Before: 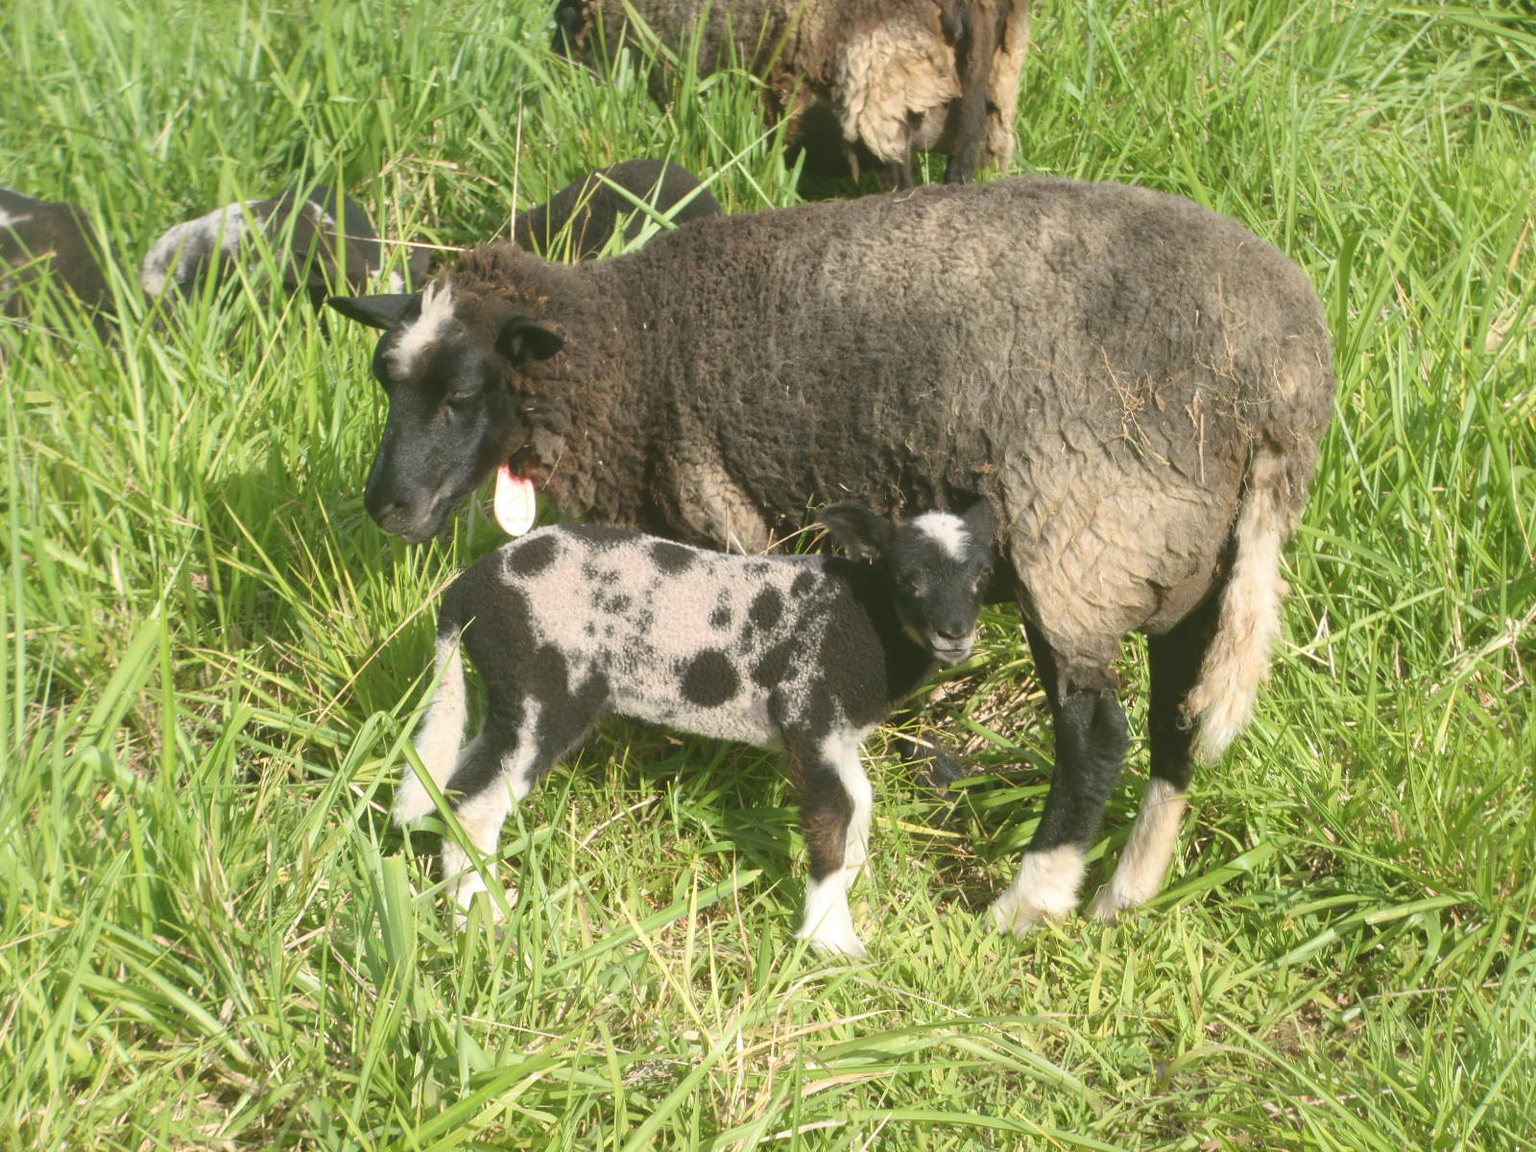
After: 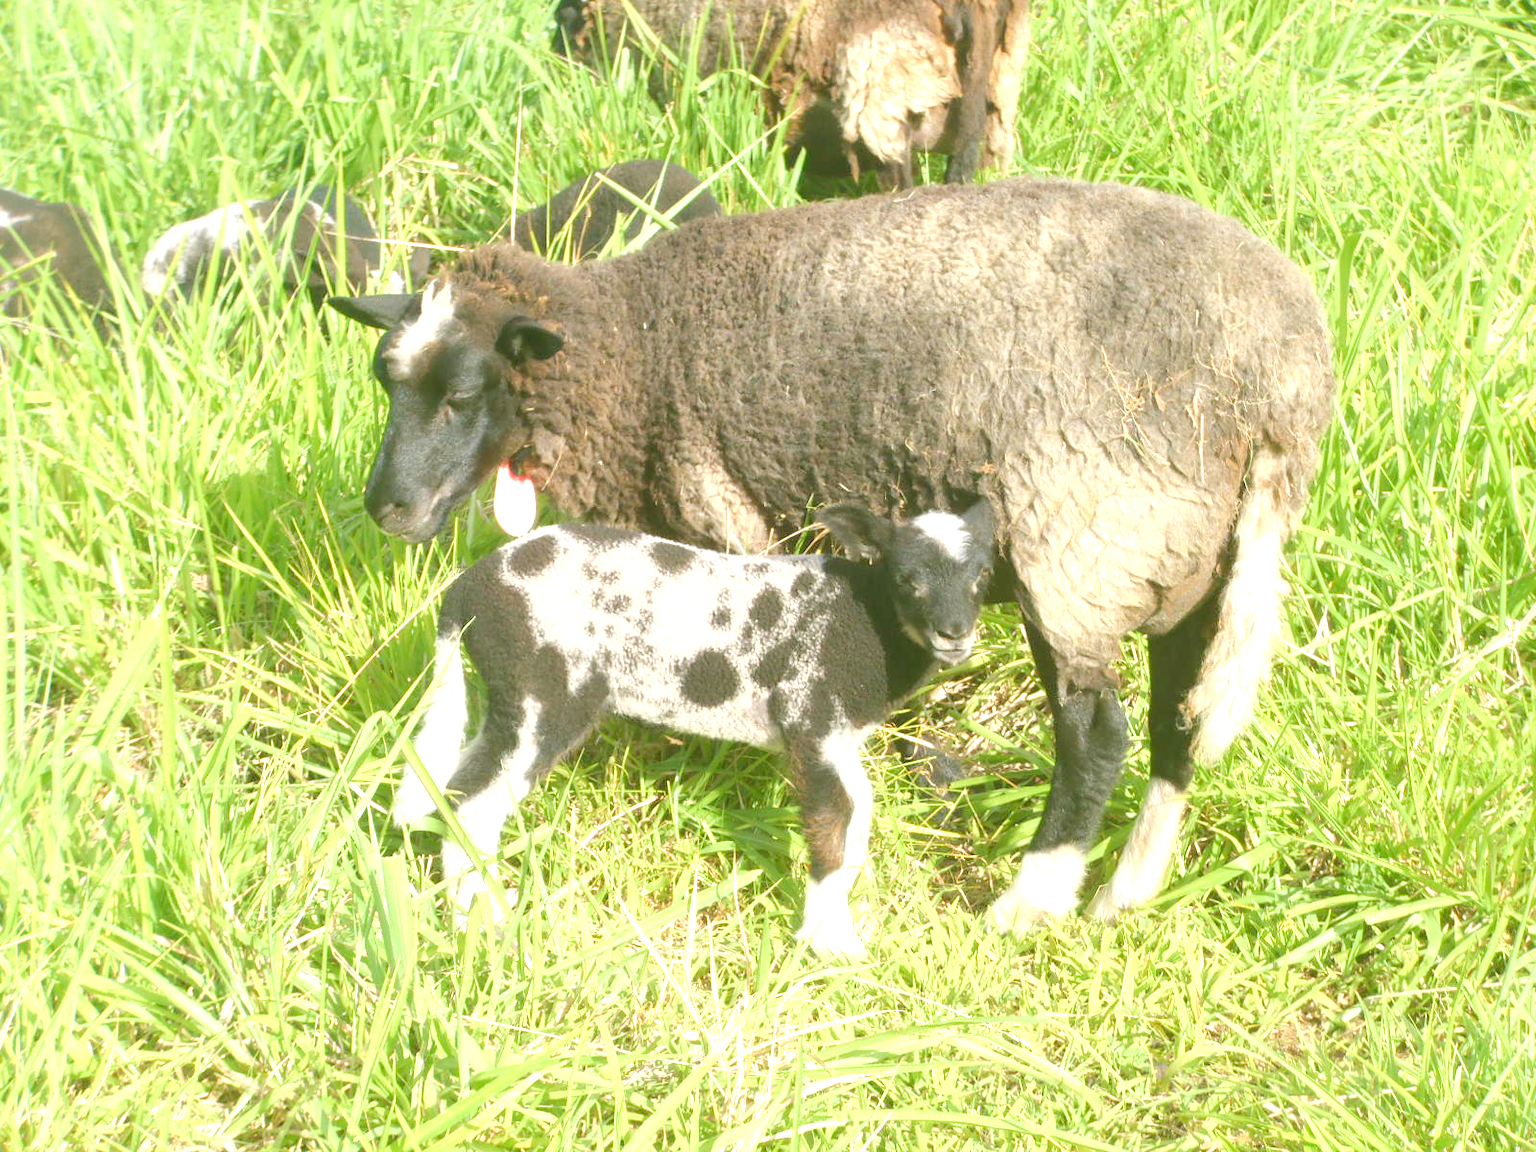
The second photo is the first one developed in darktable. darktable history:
levels: levels [0.008, 0.318, 0.836]
filmic rgb: black relative exposure -9.14 EV, white relative exposure 2.31 EV, hardness 7.42
